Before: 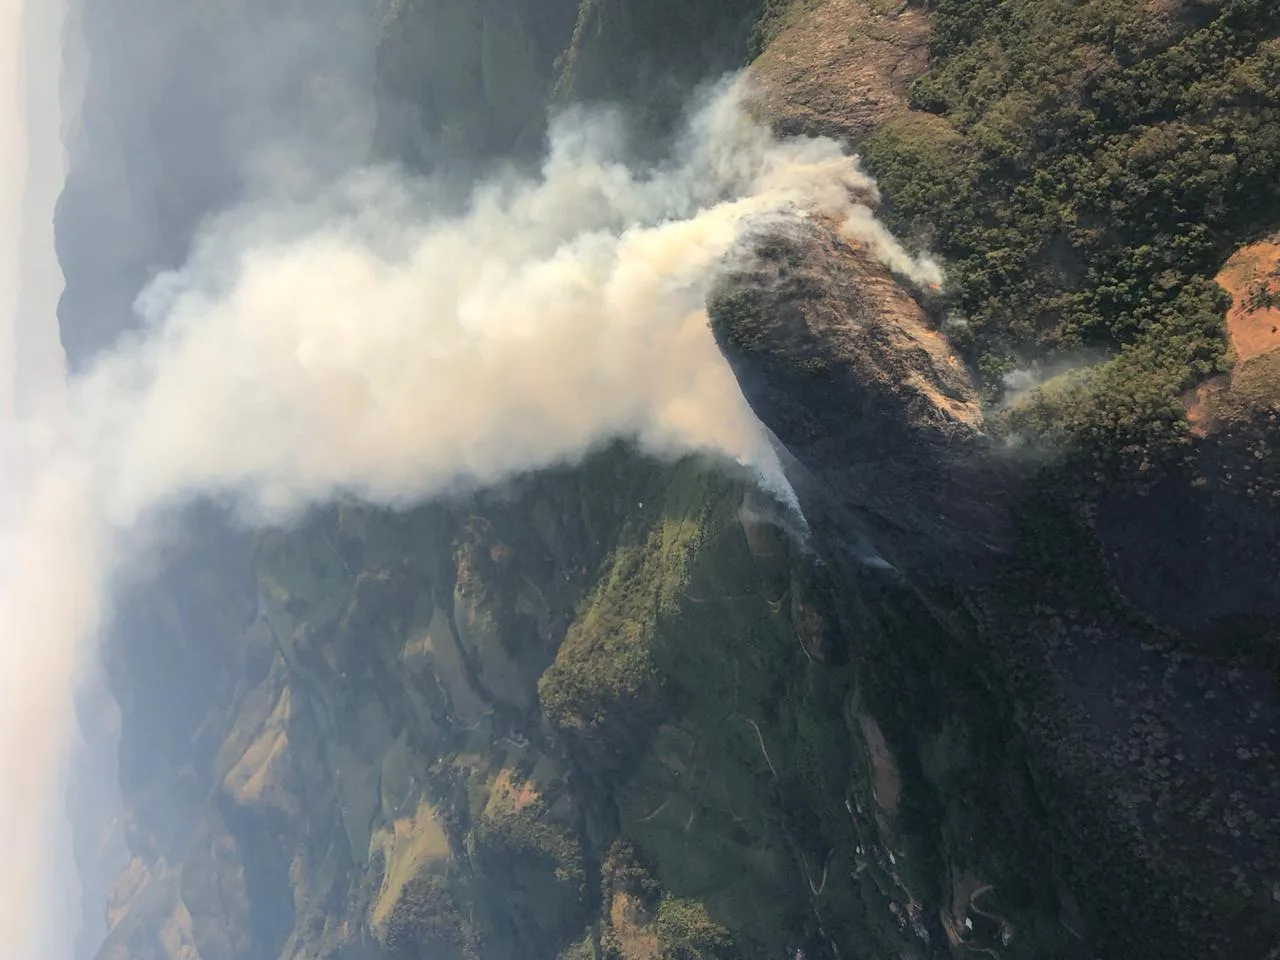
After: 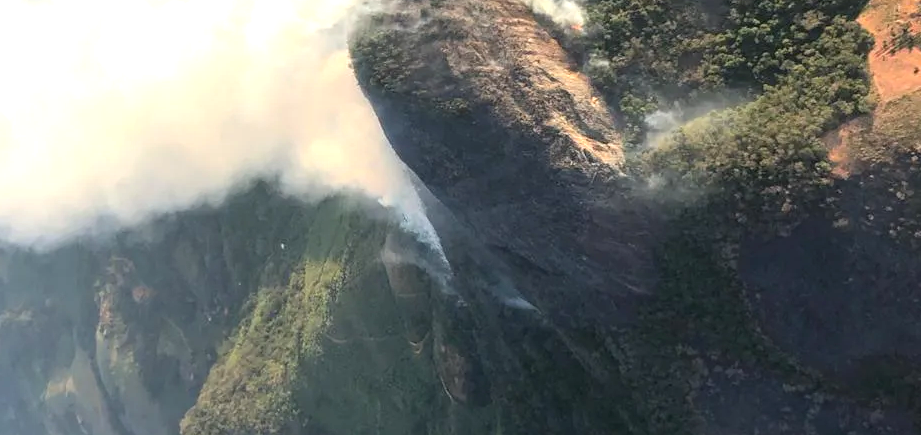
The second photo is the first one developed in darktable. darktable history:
exposure: black level correction 0, exposure 0.693 EV, compensate highlight preservation false
crop and rotate: left 28.038%, top 27.044%, bottom 27.629%
